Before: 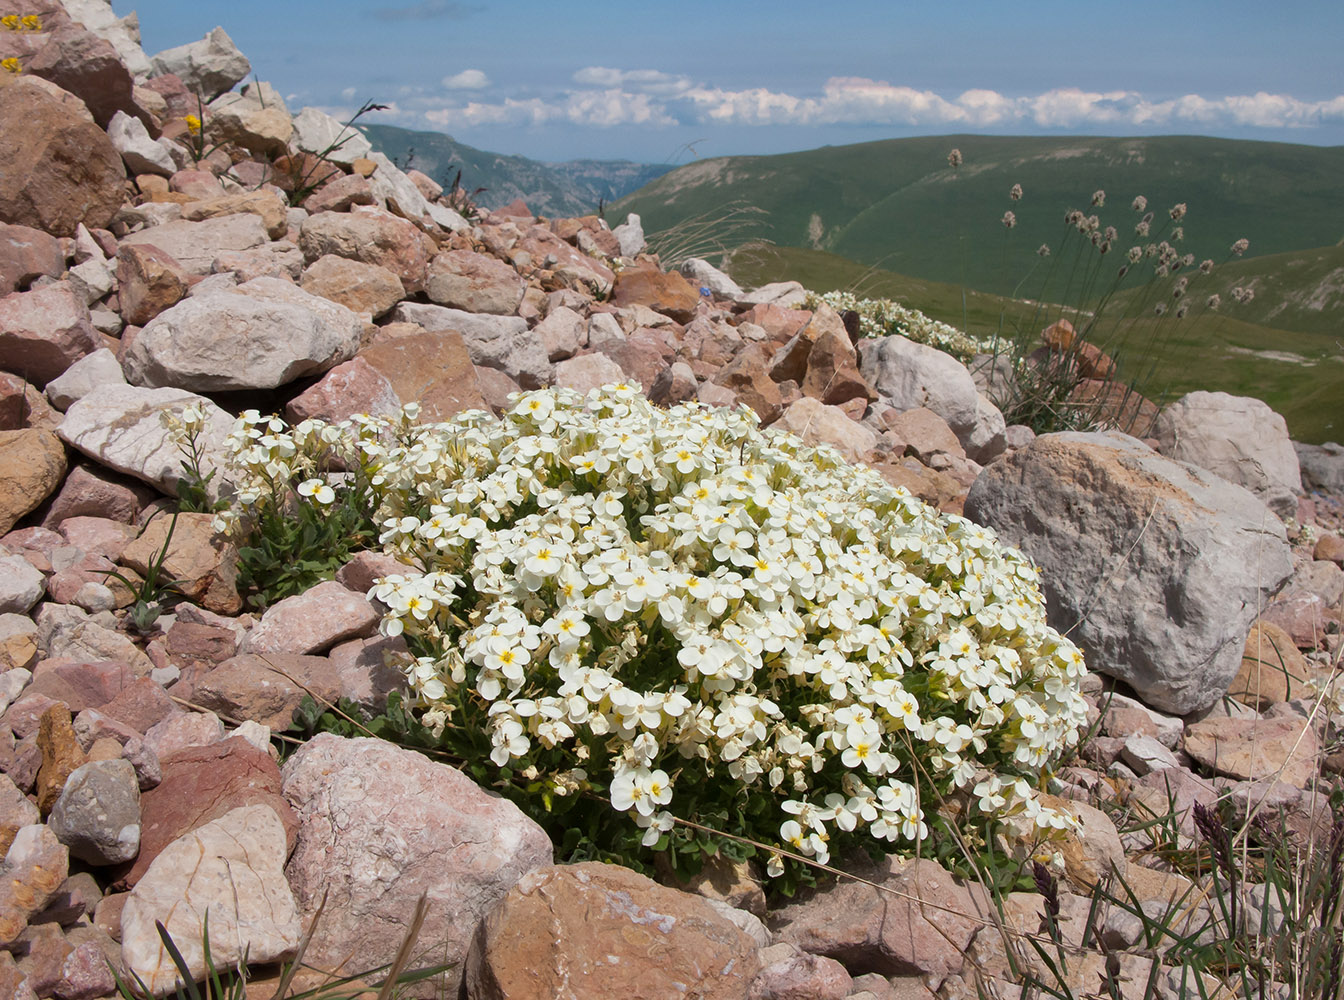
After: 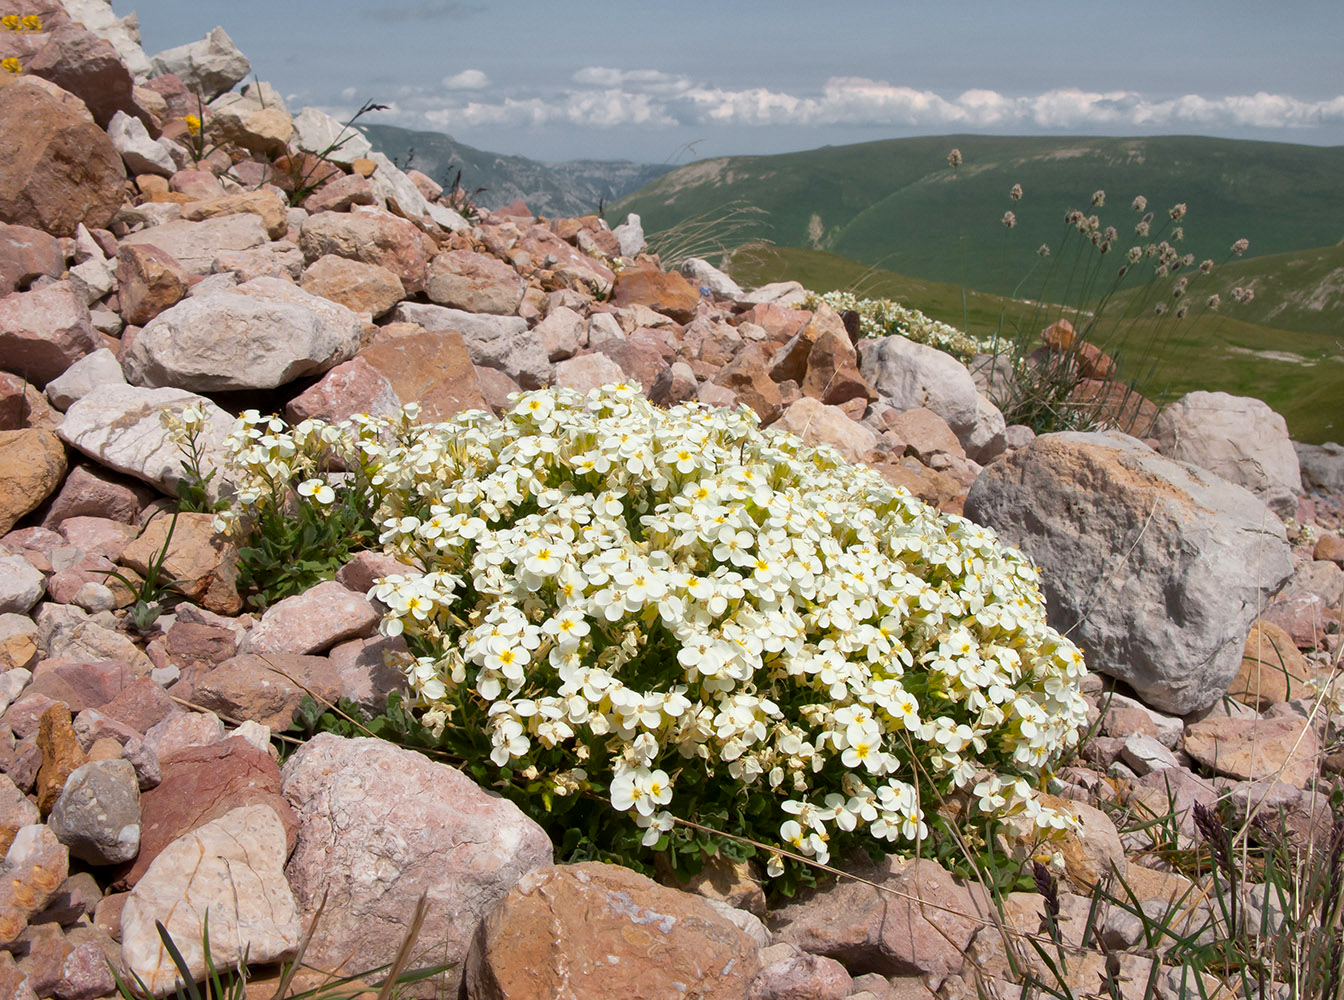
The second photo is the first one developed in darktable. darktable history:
color zones: curves: ch1 [(0.25, 0.61) (0.75, 0.248)]
exposure: black level correction 0.002, exposure 0.147 EV, compensate highlight preservation false
